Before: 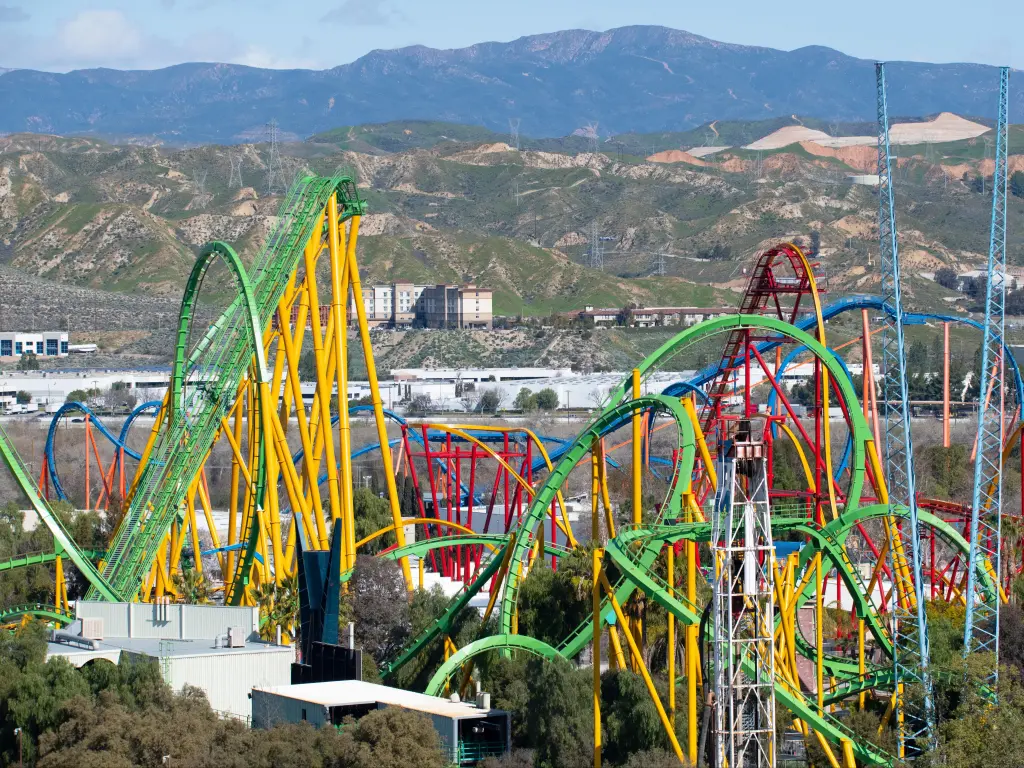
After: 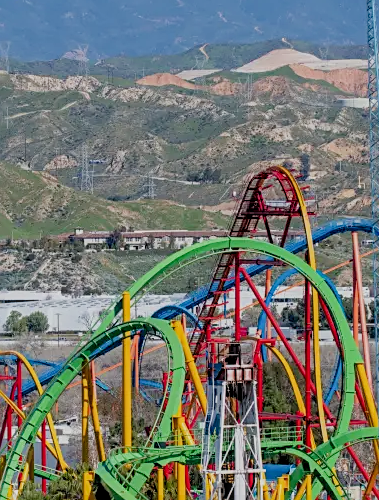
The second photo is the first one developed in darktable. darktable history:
crop and rotate: left 49.848%, top 10.139%, right 13.115%, bottom 24.754%
filmic rgb: black relative exposure -8.78 EV, white relative exposure 4.98 EV, target black luminance 0%, hardness 3.76, latitude 65.67%, contrast 0.822, shadows ↔ highlights balance 19.77%
local contrast: detail 130%
contrast brightness saturation: contrast 0.045, saturation 0.156
sharpen: on, module defaults
